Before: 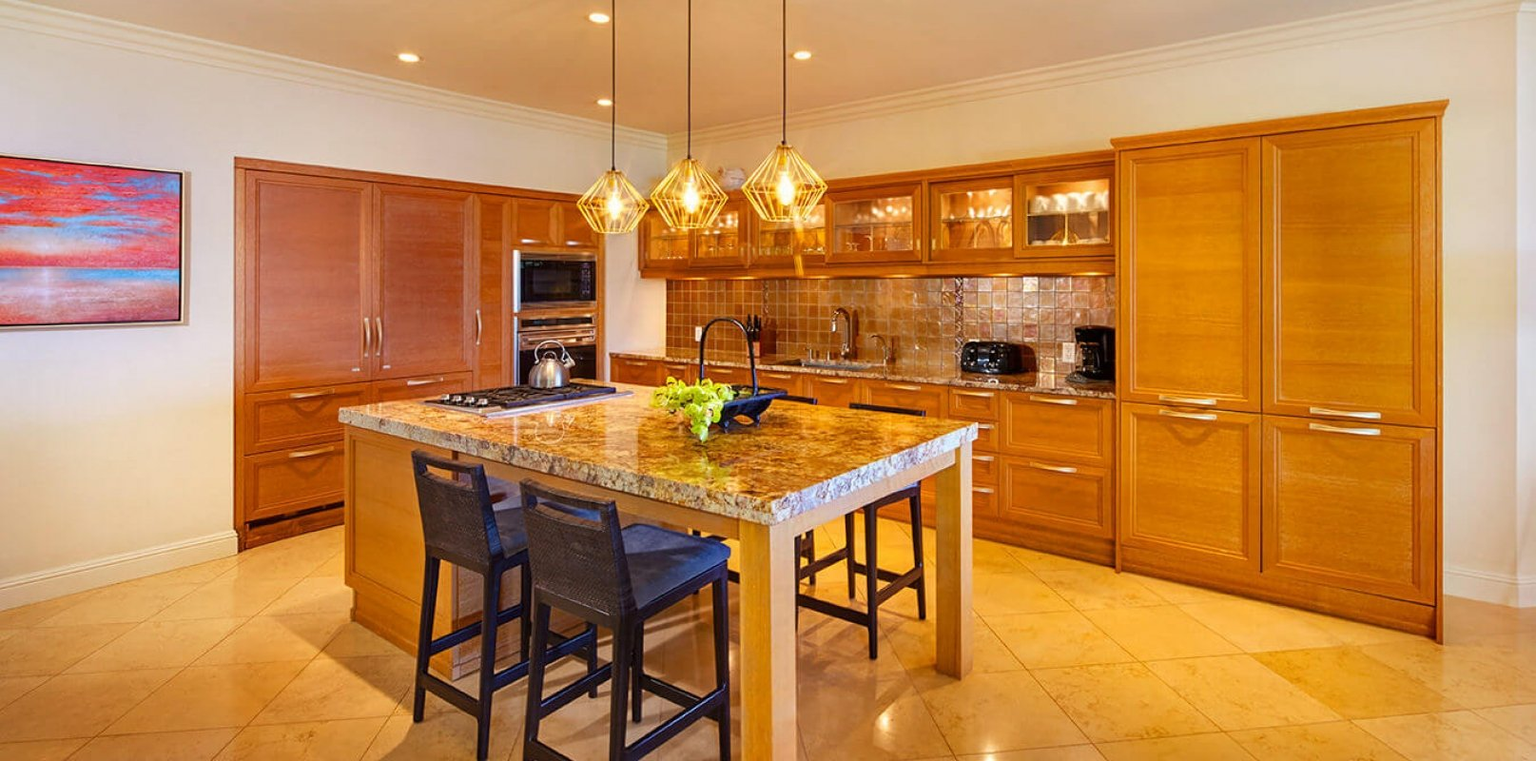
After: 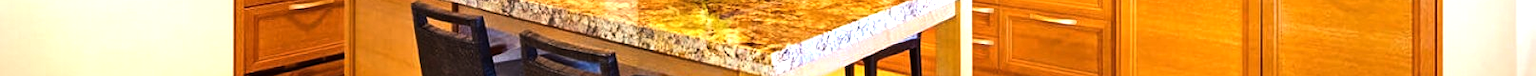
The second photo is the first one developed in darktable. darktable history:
crop and rotate: top 59.084%, bottom 30.916%
tone equalizer: -8 EV -1.08 EV, -7 EV -1.01 EV, -6 EV -0.867 EV, -5 EV -0.578 EV, -3 EV 0.578 EV, -2 EV 0.867 EV, -1 EV 1.01 EV, +0 EV 1.08 EV, edges refinement/feathering 500, mask exposure compensation -1.57 EV, preserve details no
